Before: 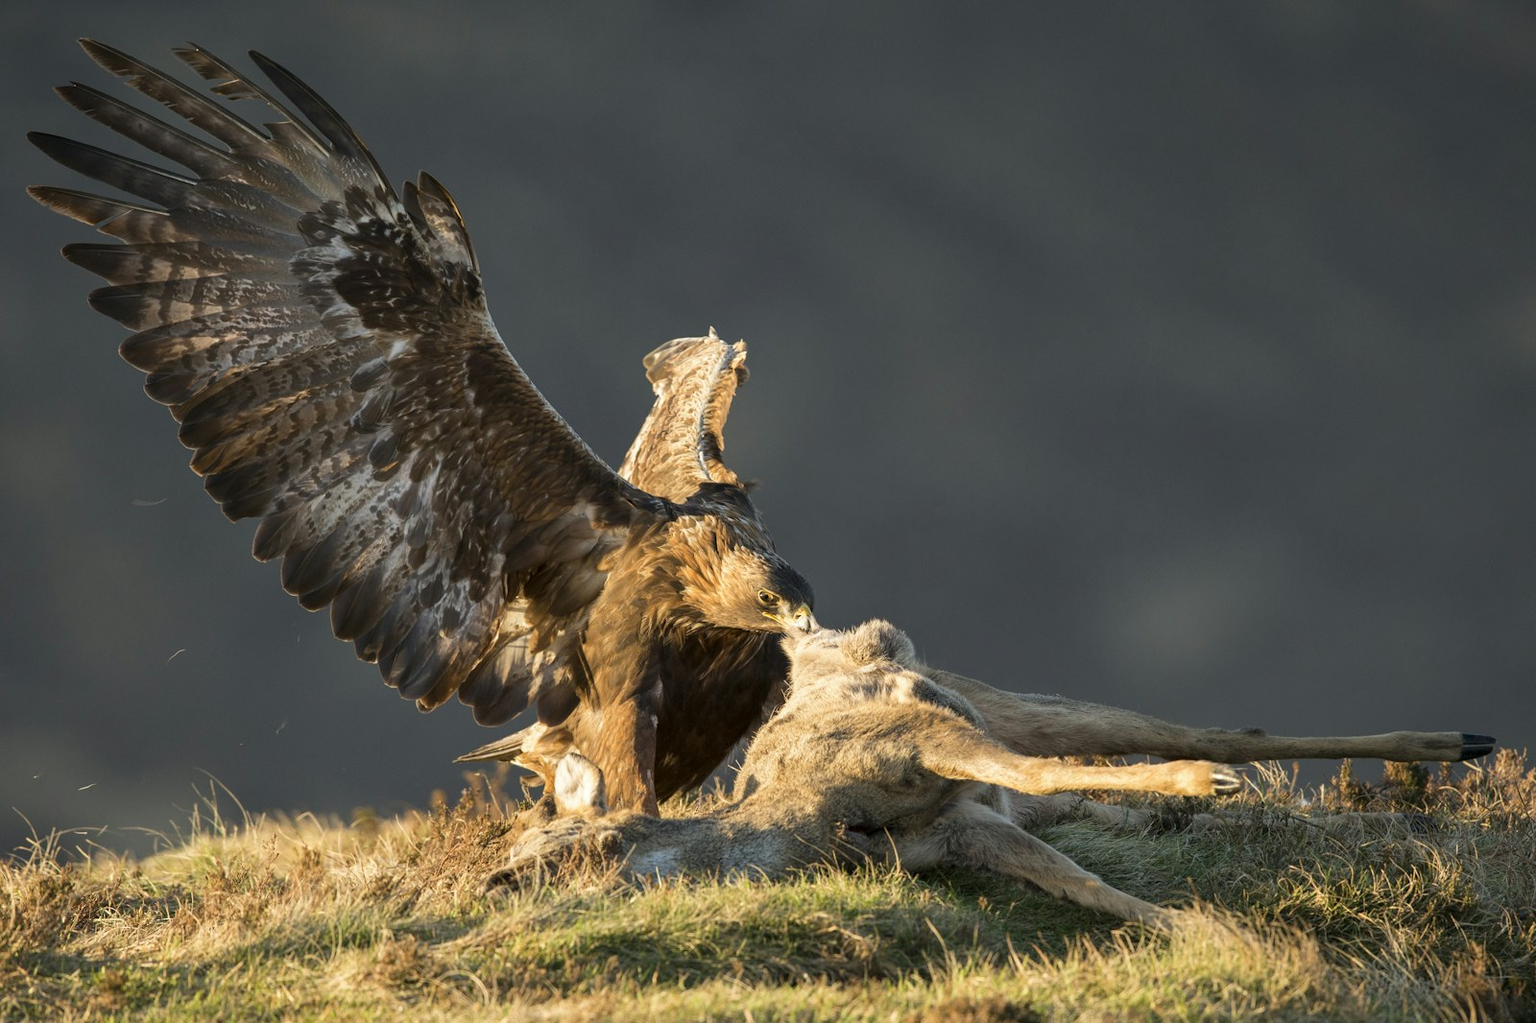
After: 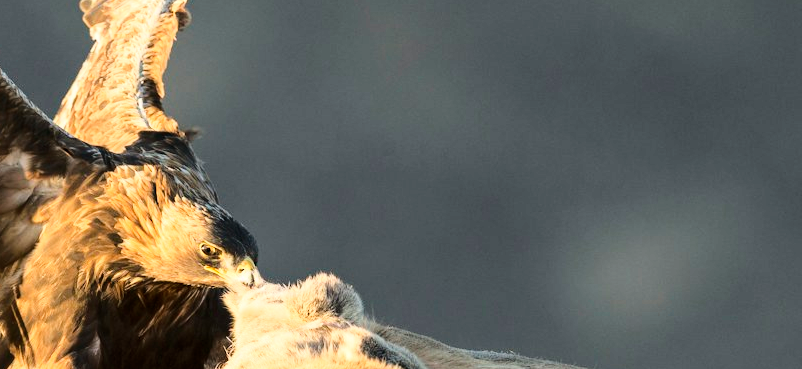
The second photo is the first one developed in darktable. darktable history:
base curve: curves: ch0 [(0, 0) (0.028, 0.03) (0.121, 0.232) (0.46, 0.748) (0.859, 0.968) (1, 1)]
crop: left 36.9%, top 34.986%, right 12.917%, bottom 30.357%
